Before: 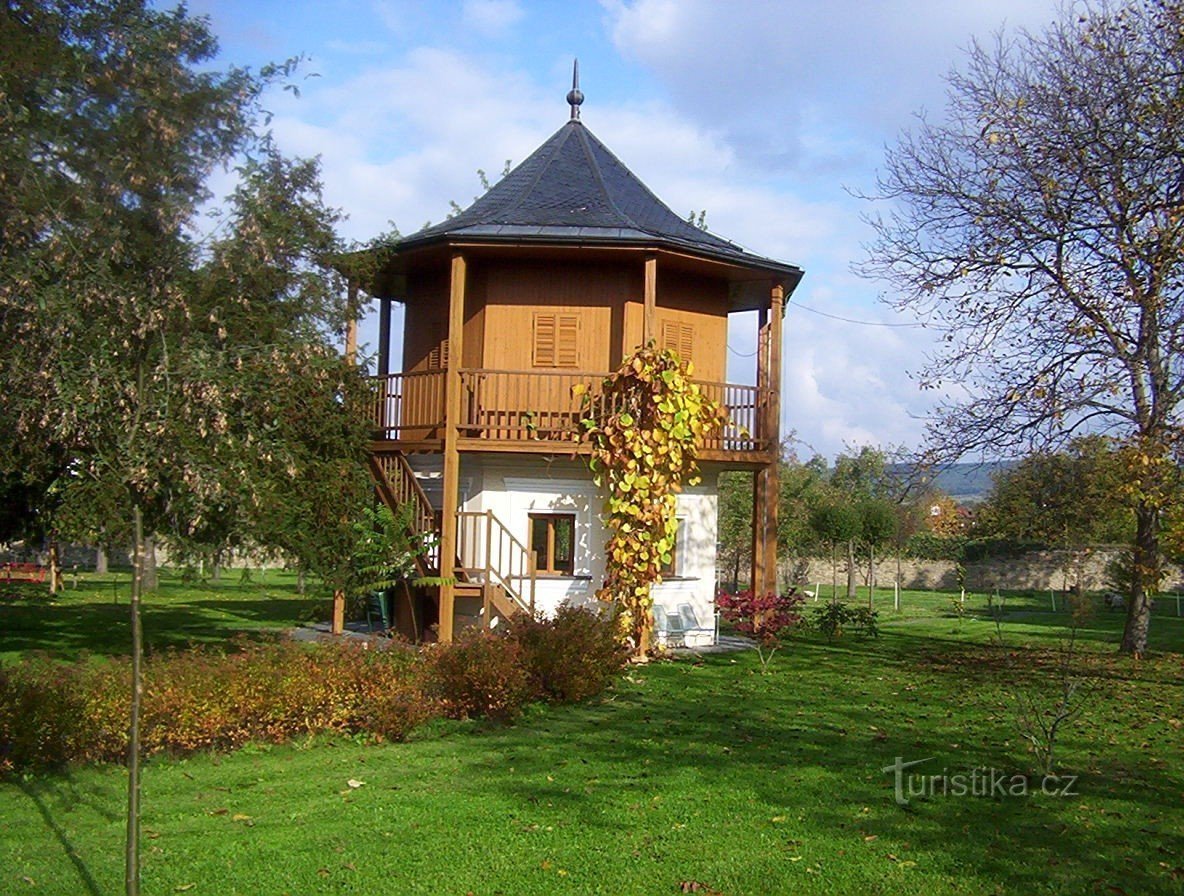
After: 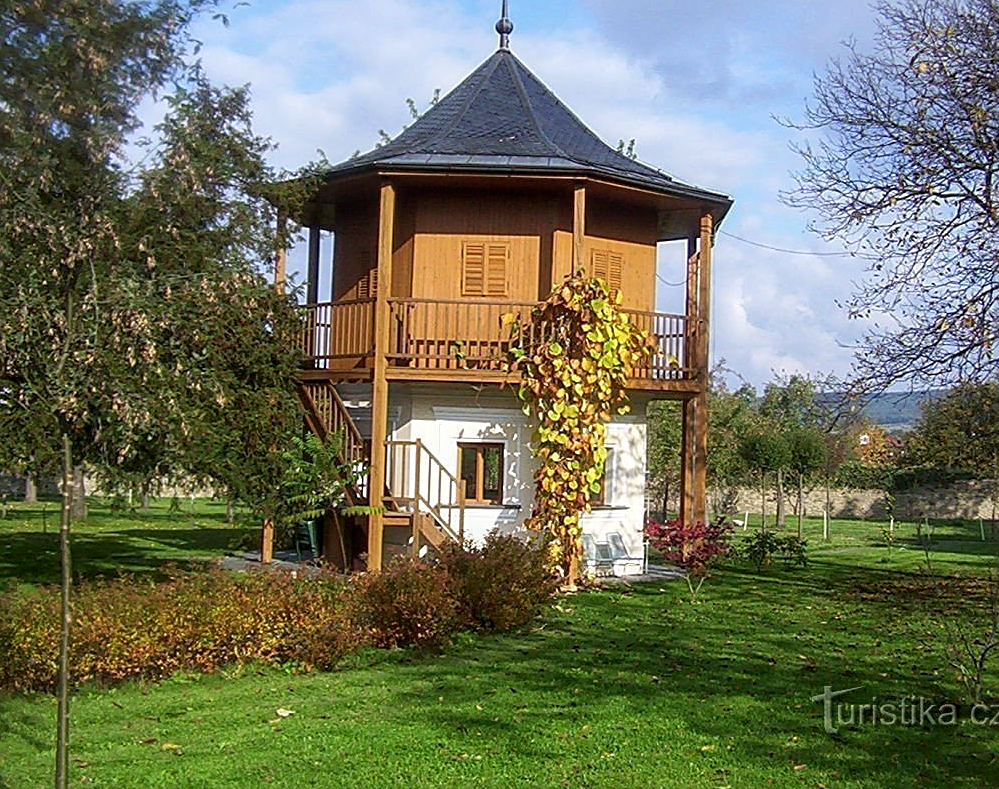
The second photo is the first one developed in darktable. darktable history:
sharpen: on, module defaults
local contrast: on, module defaults
crop: left 6.065%, top 8.009%, right 9.528%, bottom 3.927%
